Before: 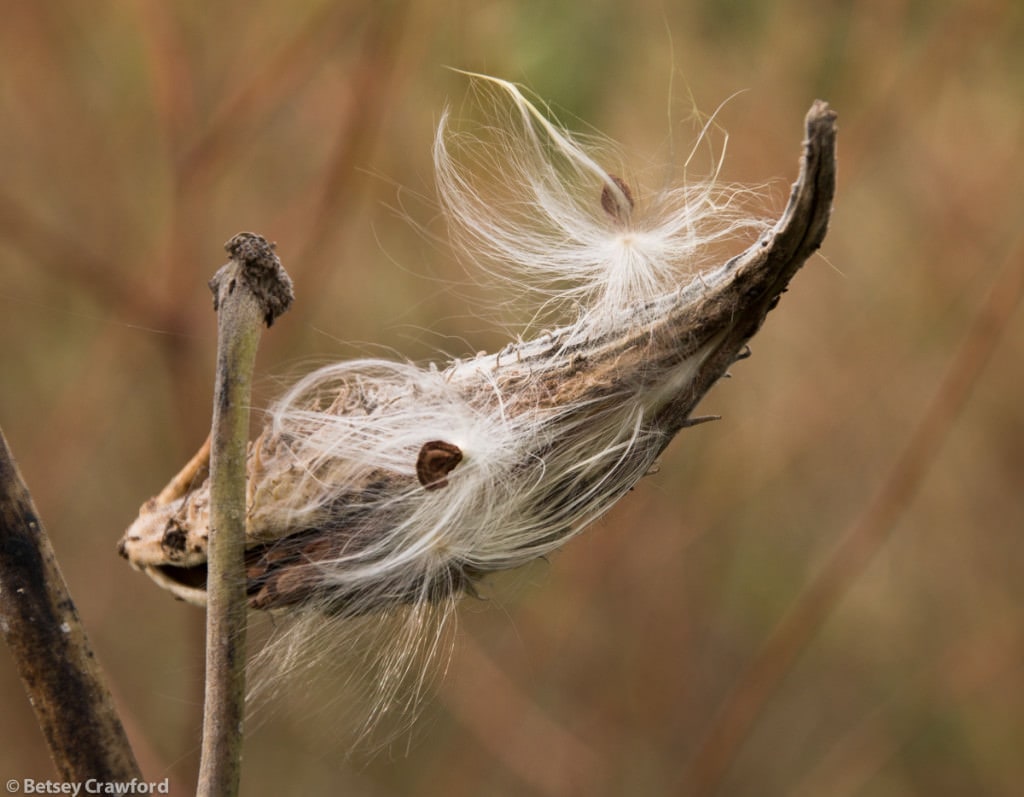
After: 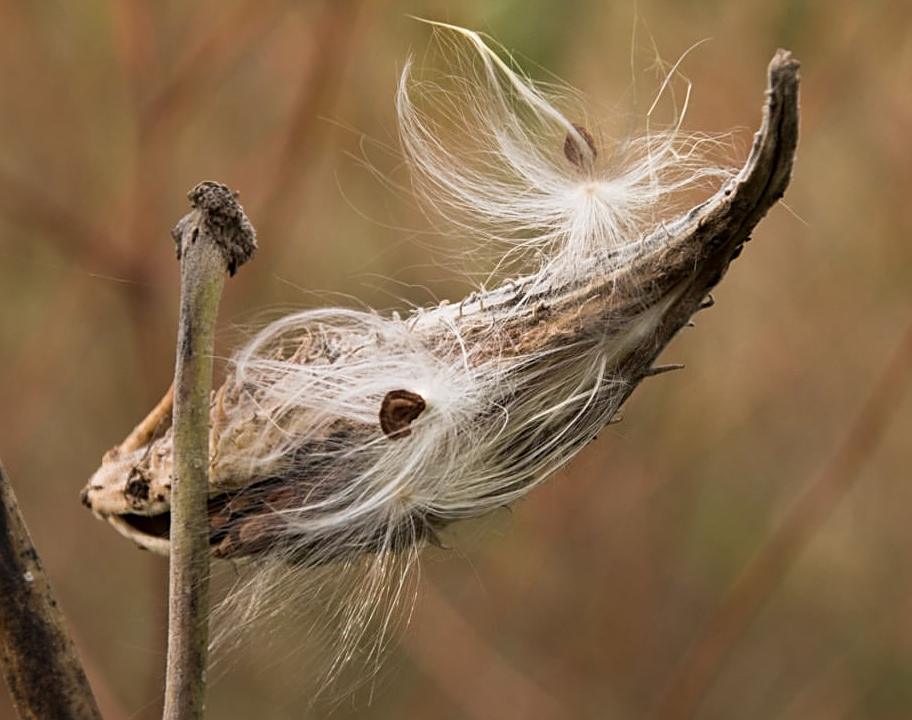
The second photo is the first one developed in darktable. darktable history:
sharpen: on, module defaults
crop: left 3.704%, top 6.403%, right 5.945%, bottom 3.213%
exposure: compensate highlight preservation false
